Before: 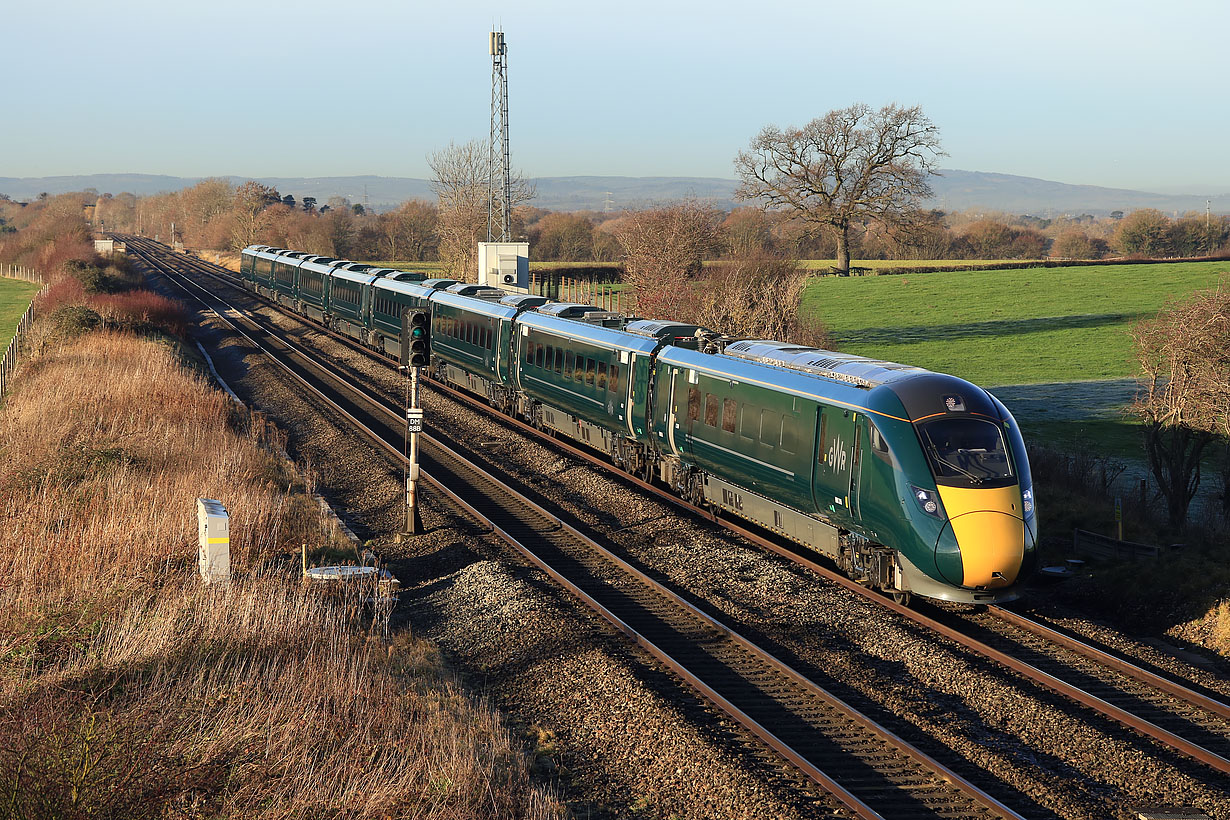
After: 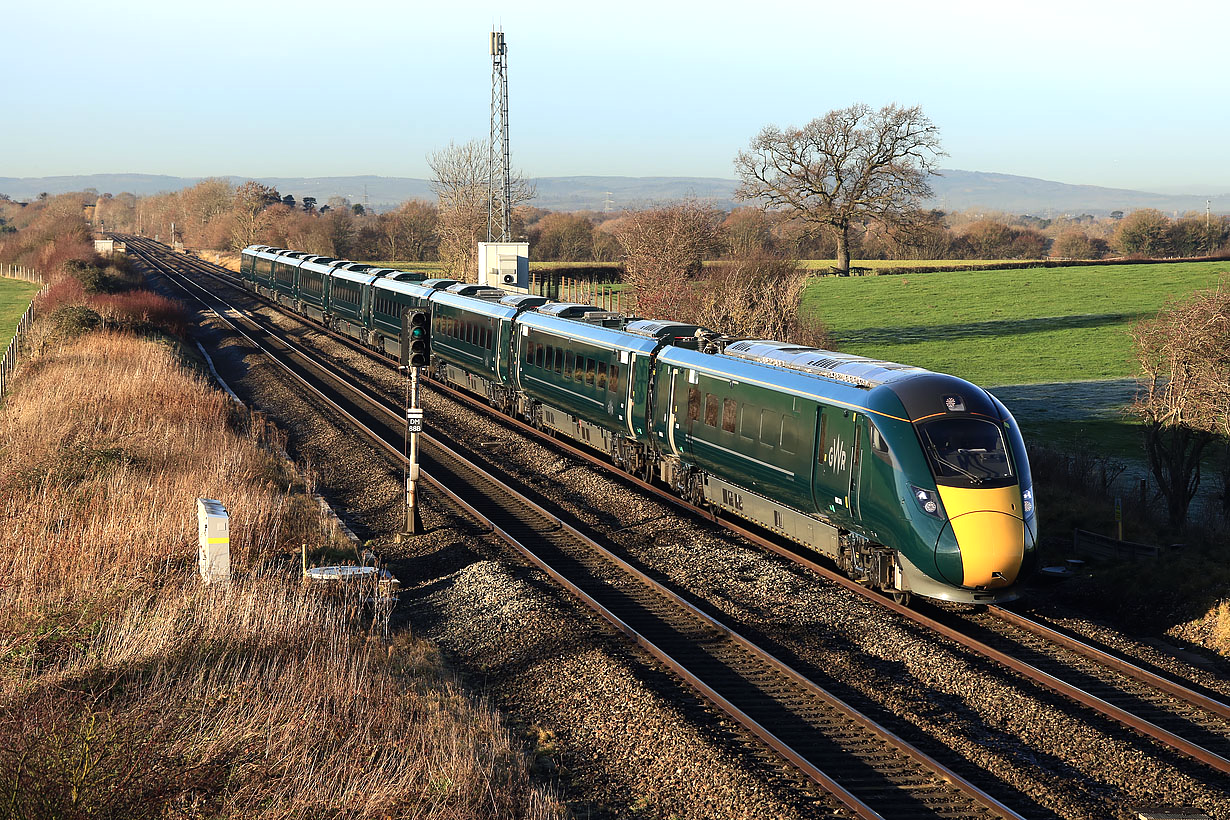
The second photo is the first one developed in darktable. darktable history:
tone equalizer: -8 EV -0.383 EV, -7 EV -0.392 EV, -6 EV -0.302 EV, -5 EV -0.211 EV, -3 EV 0.212 EV, -2 EV 0.334 EV, -1 EV 0.408 EV, +0 EV 0.419 EV, edges refinement/feathering 500, mask exposure compensation -1.57 EV, preserve details no
